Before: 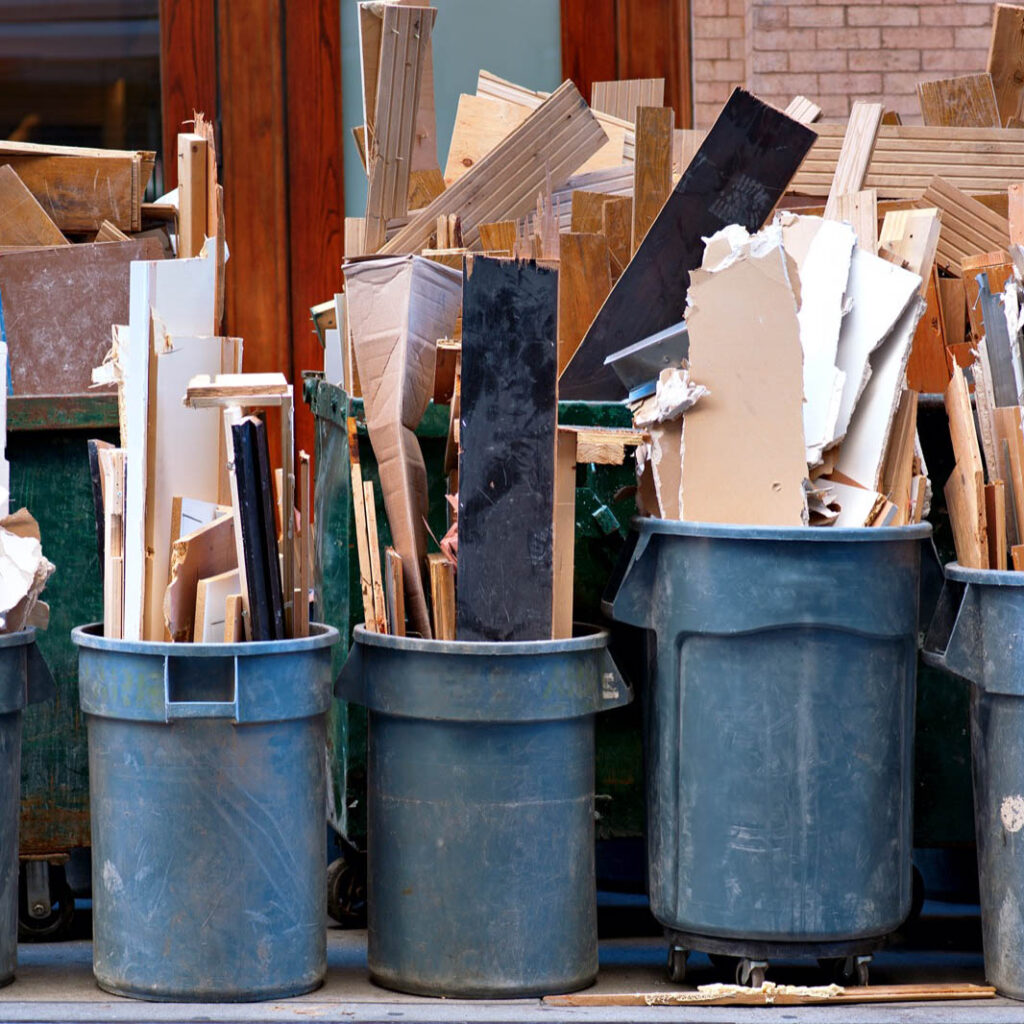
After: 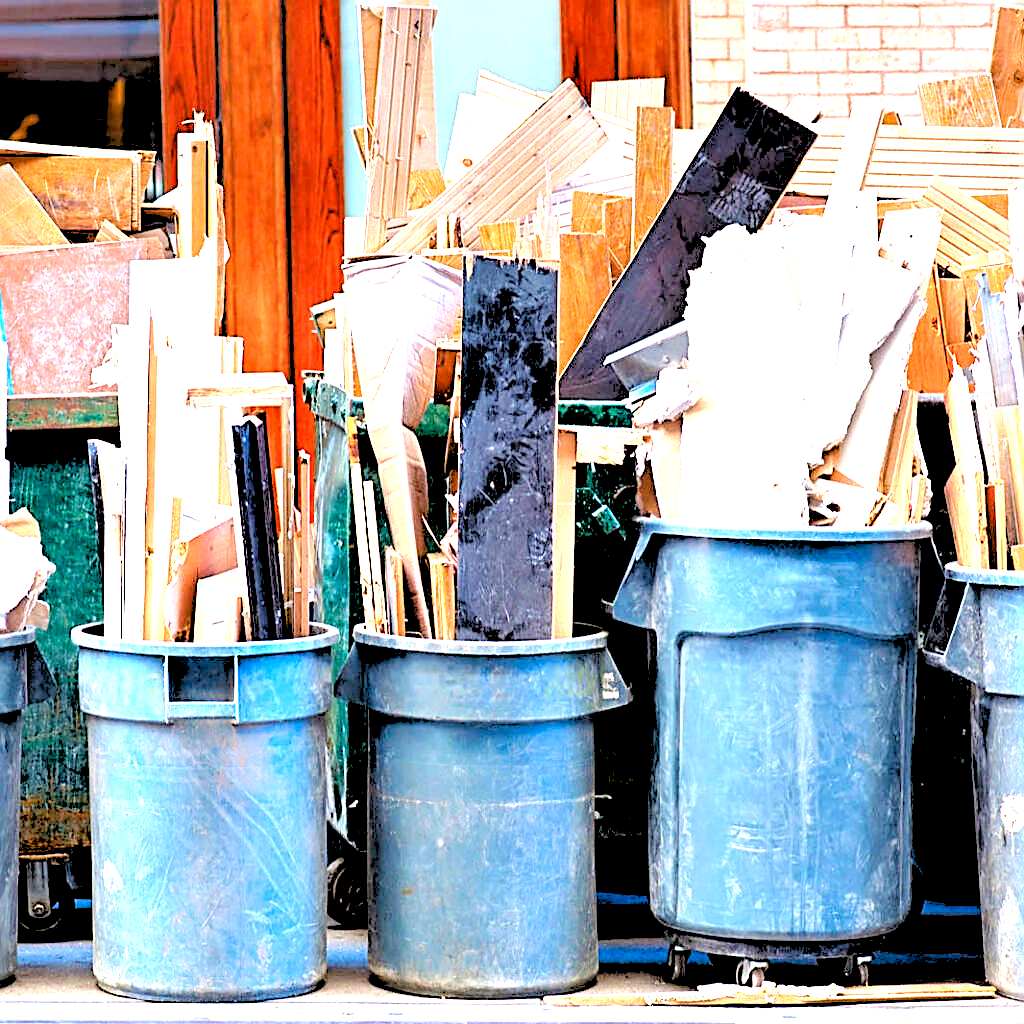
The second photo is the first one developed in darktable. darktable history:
exposure: black level correction 0, exposure 1.675 EV, compensate exposure bias true, compensate highlight preservation false
sharpen: amount 0.901
color balance rgb: shadows lift › luminance -20%, power › hue 72.24°, highlights gain › luminance 15%, global offset › hue 171.6°, perceptual saturation grading › highlights -15%, perceptual saturation grading › shadows 25%, global vibrance 35%, contrast 10%
rgb levels: levels [[0.027, 0.429, 0.996], [0, 0.5, 1], [0, 0.5, 1]]
